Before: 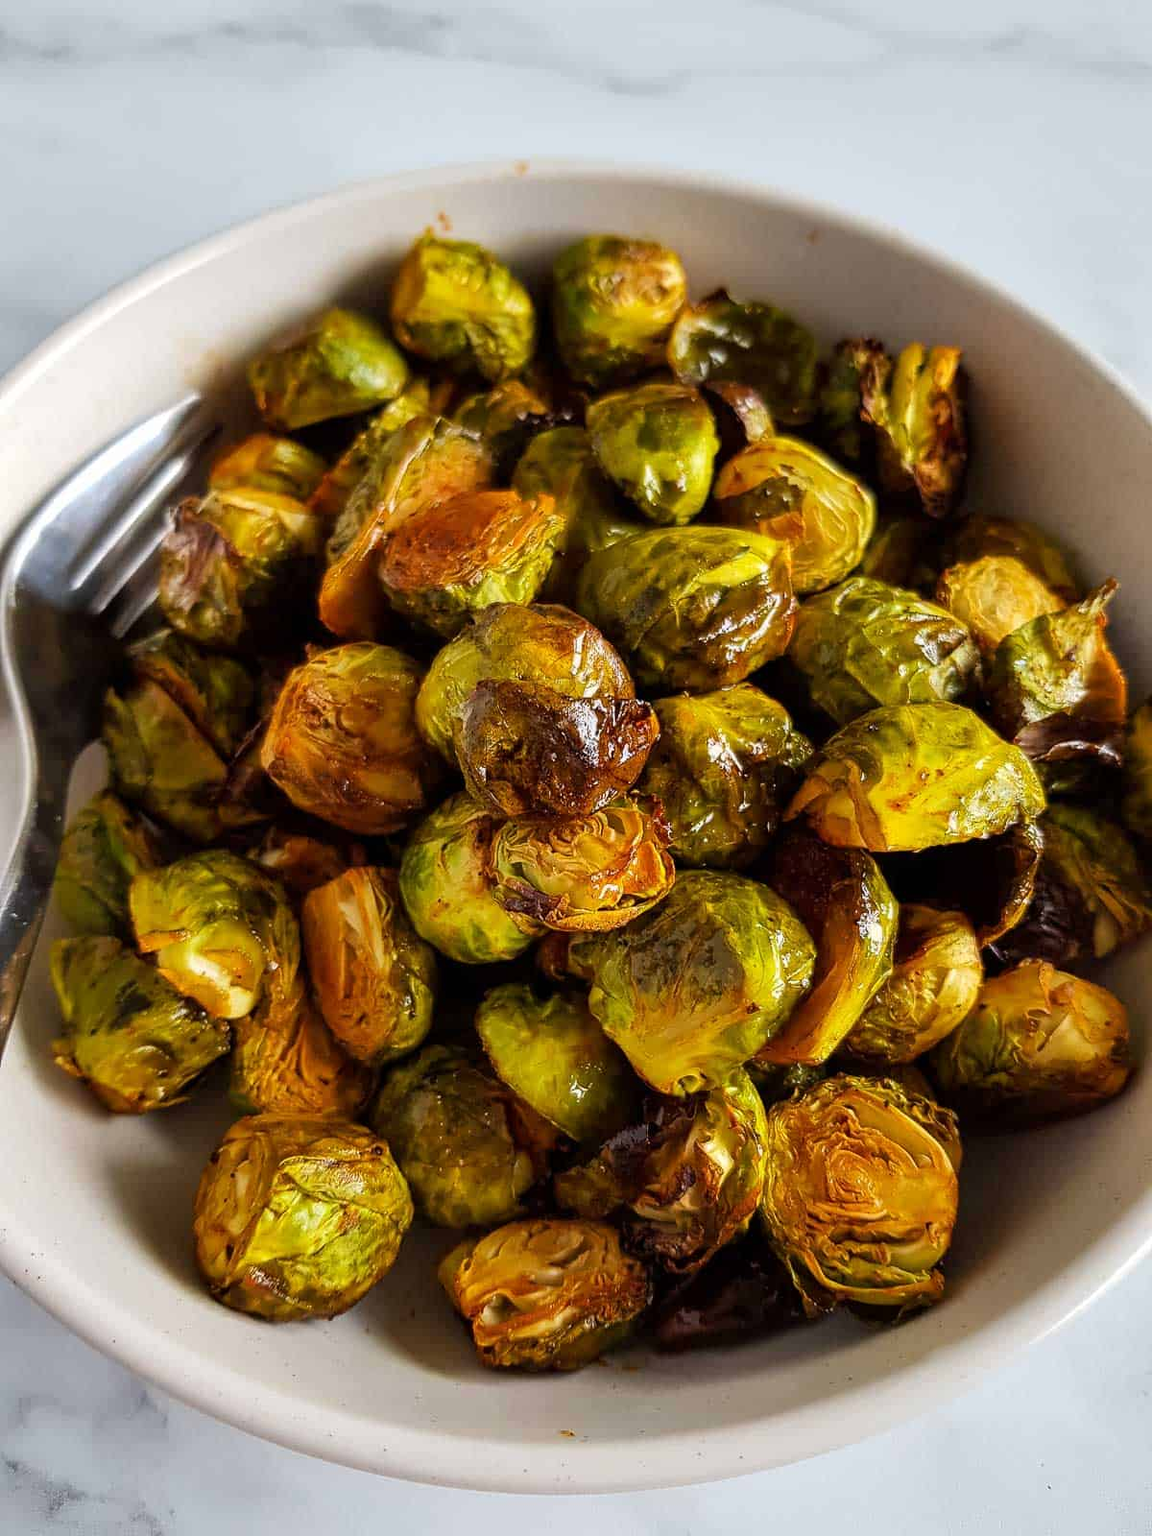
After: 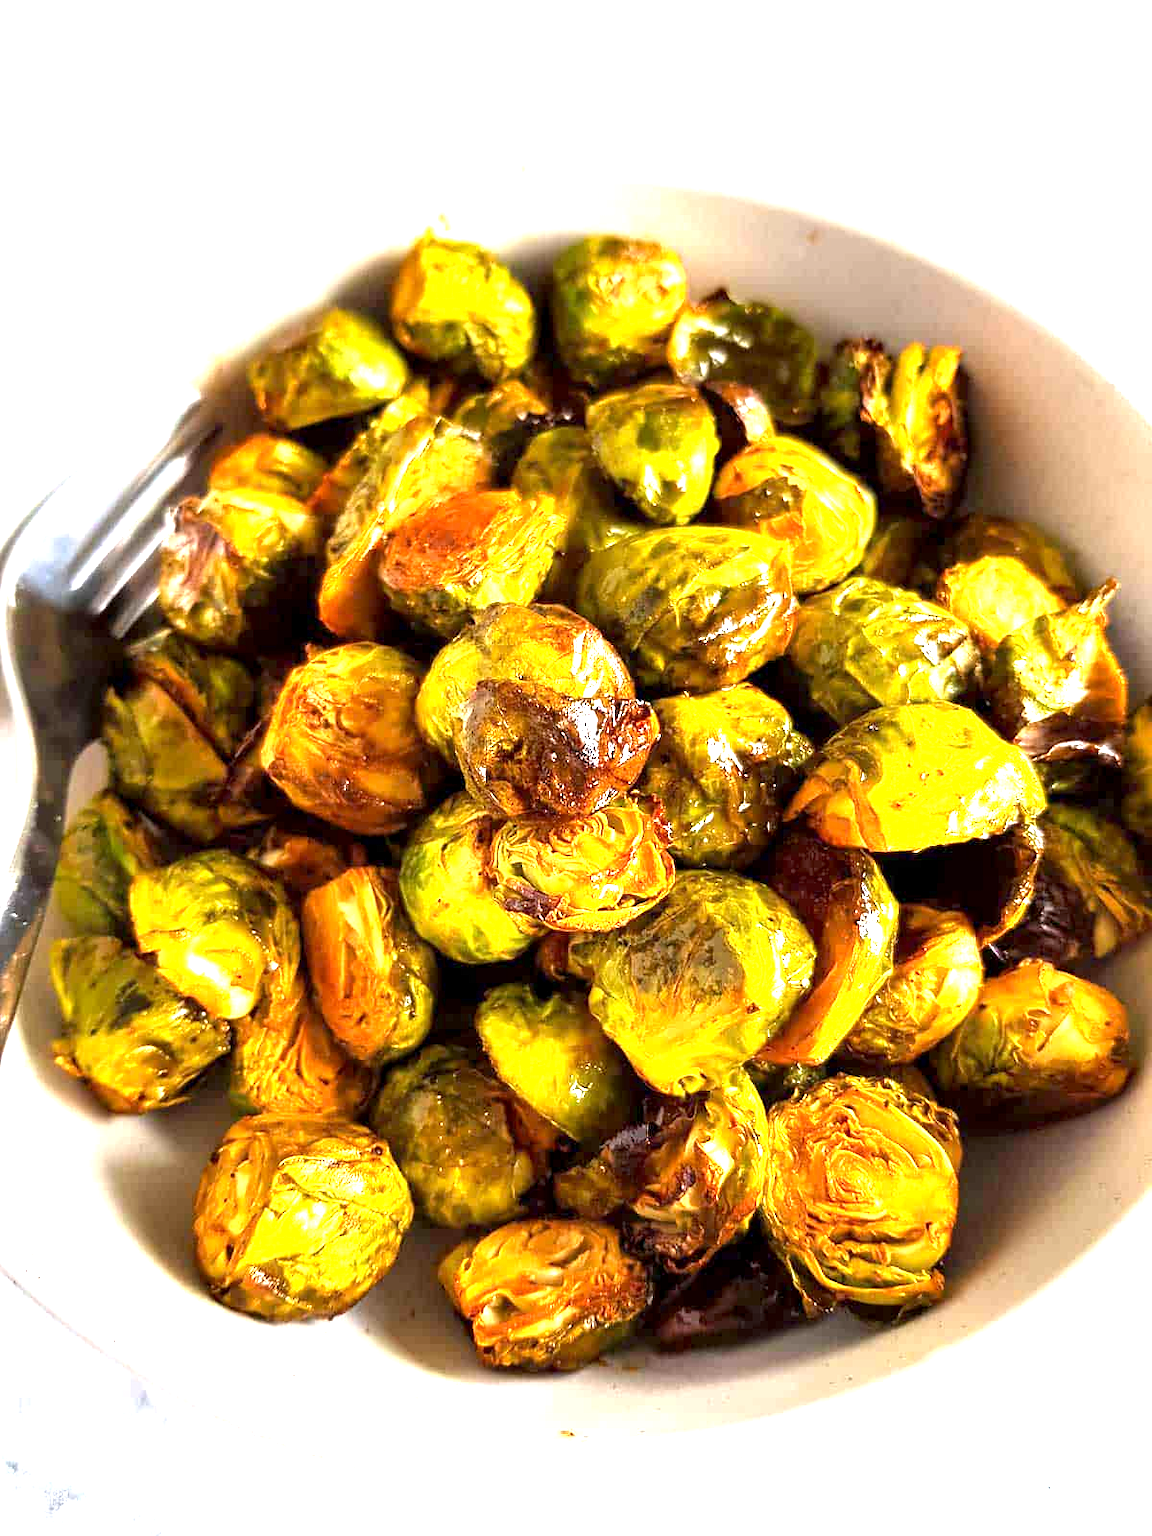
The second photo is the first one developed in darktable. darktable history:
tone equalizer: edges refinement/feathering 500, mask exposure compensation -1.57 EV, preserve details no
exposure: black level correction 0.001, exposure 1.804 EV, compensate highlight preservation false
